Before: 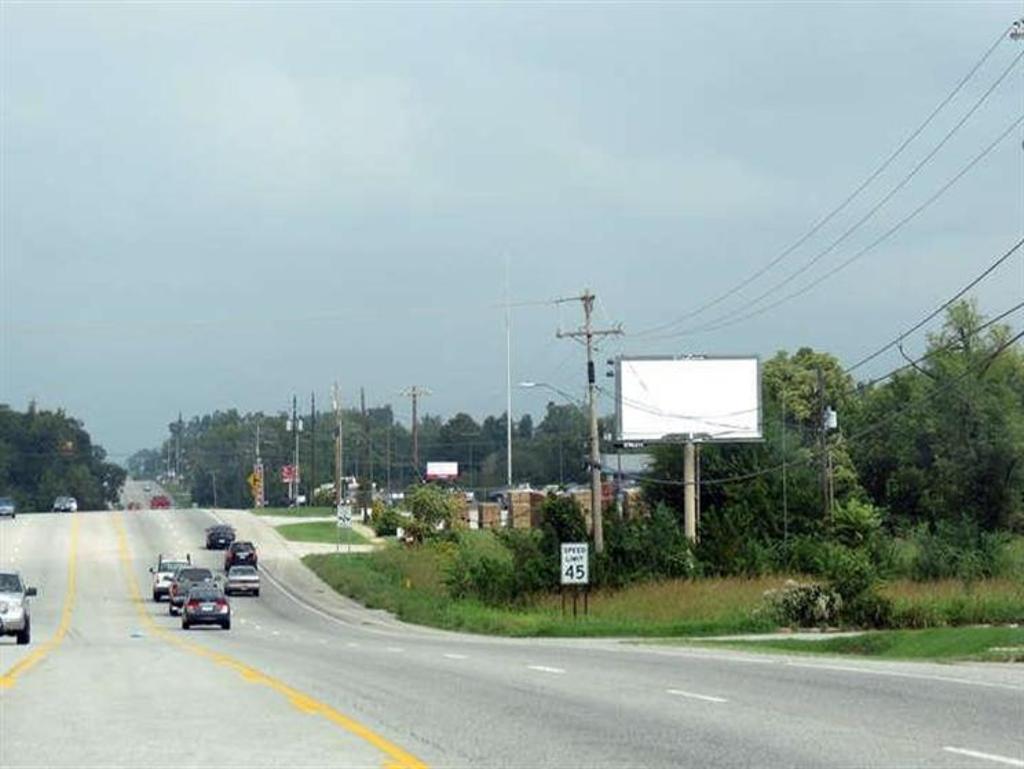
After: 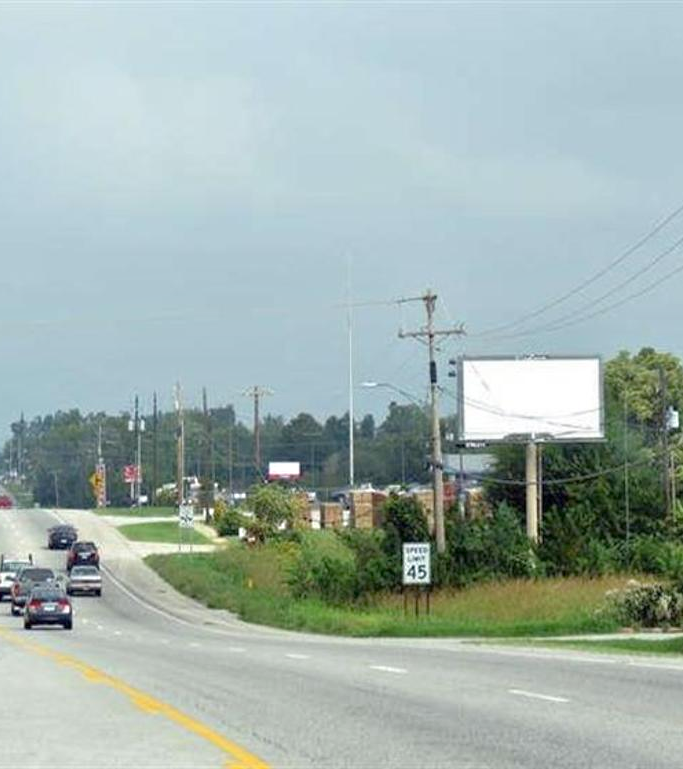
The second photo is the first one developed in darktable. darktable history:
crop and rotate: left 15.446%, right 17.836%
tone equalizer: -8 EV 1 EV, -7 EV 1 EV, -6 EV 1 EV, -5 EV 1 EV, -4 EV 1 EV, -3 EV 0.75 EV, -2 EV 0.5 EV, -1 EV 0.25 EV
